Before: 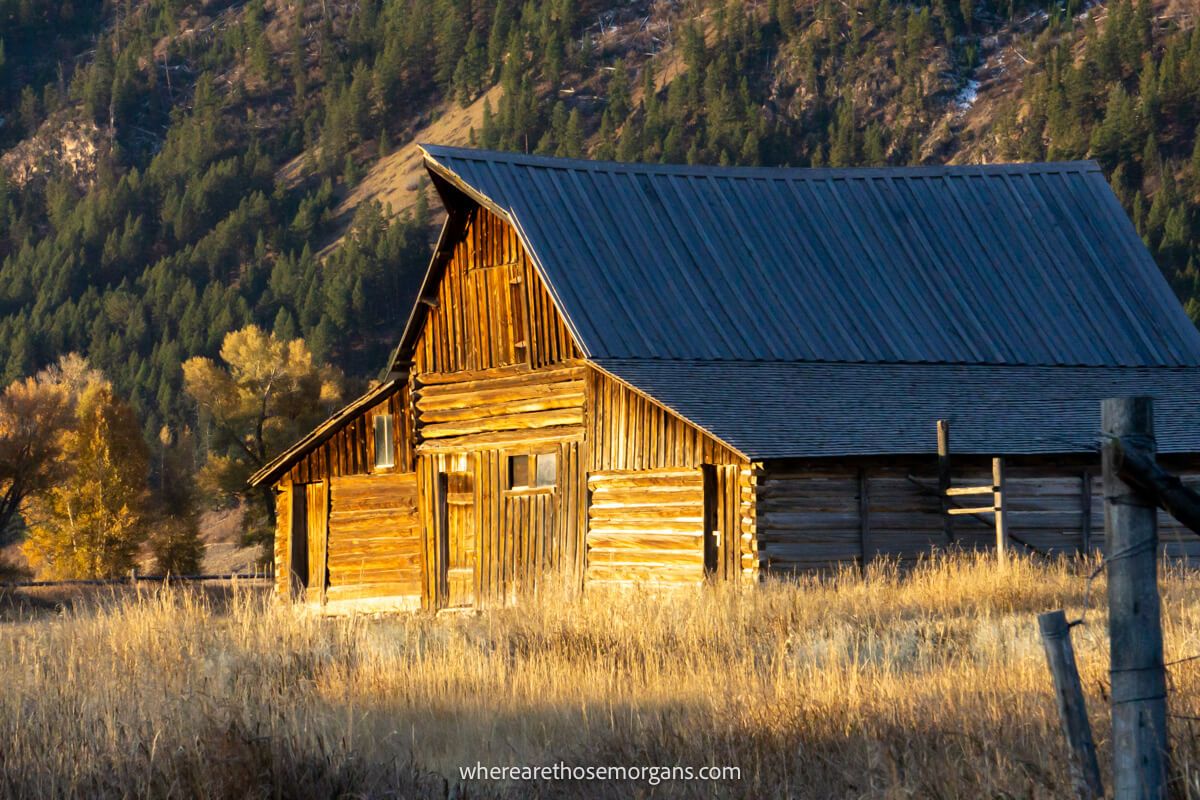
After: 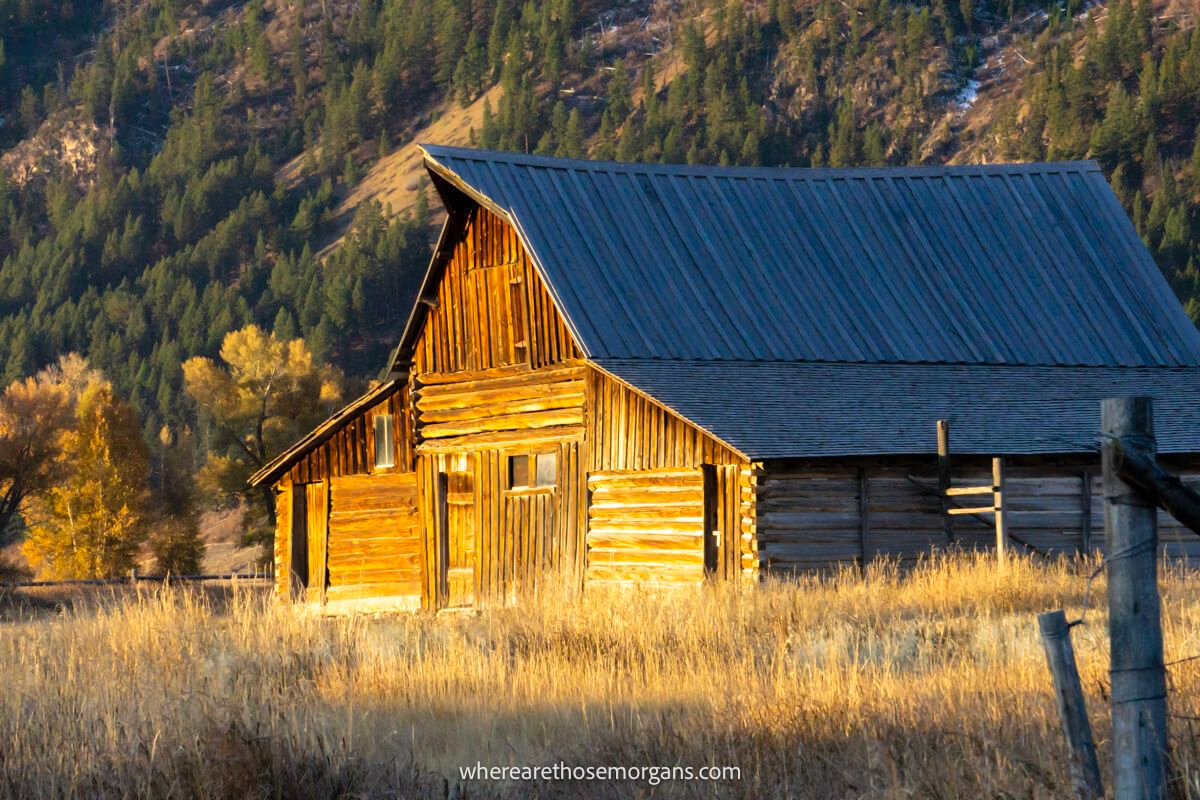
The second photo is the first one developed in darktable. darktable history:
contrast brightness saturation: contrast 0.033, brightness 0.067, saturation 0.133
